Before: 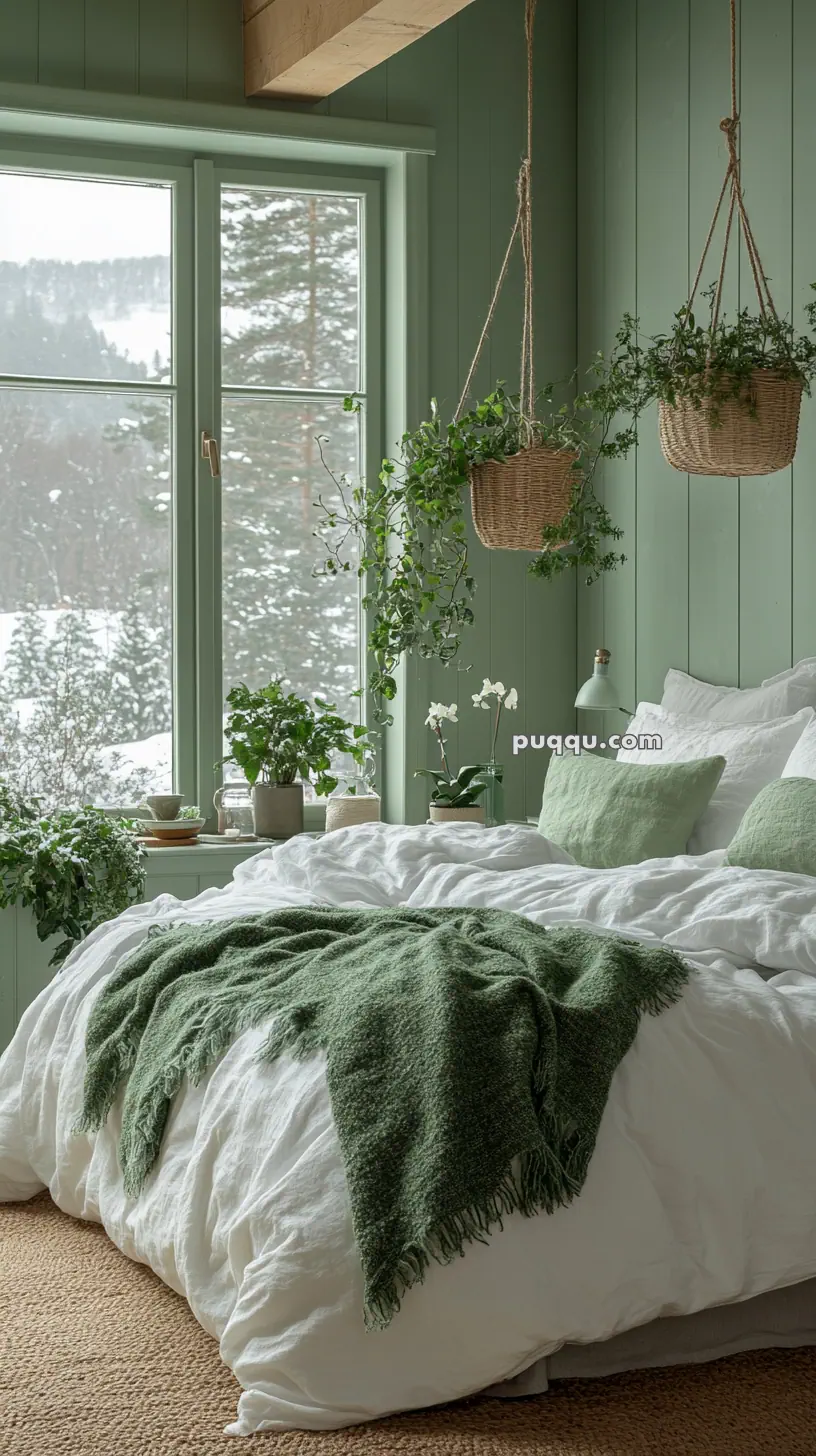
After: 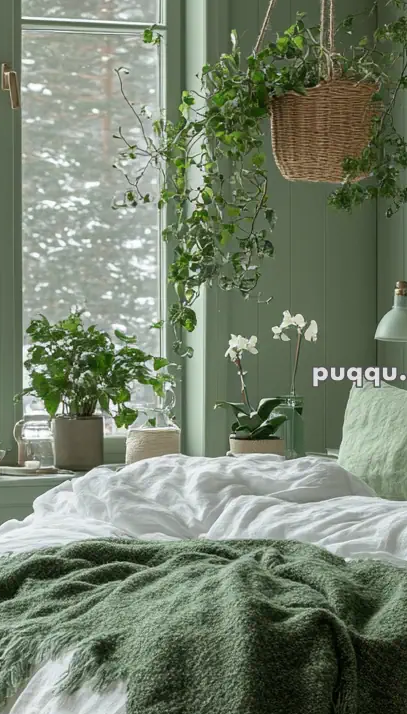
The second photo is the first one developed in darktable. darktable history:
crop: left 24.632%, top 25.296%, right 24.834%, bottom 25.201%
